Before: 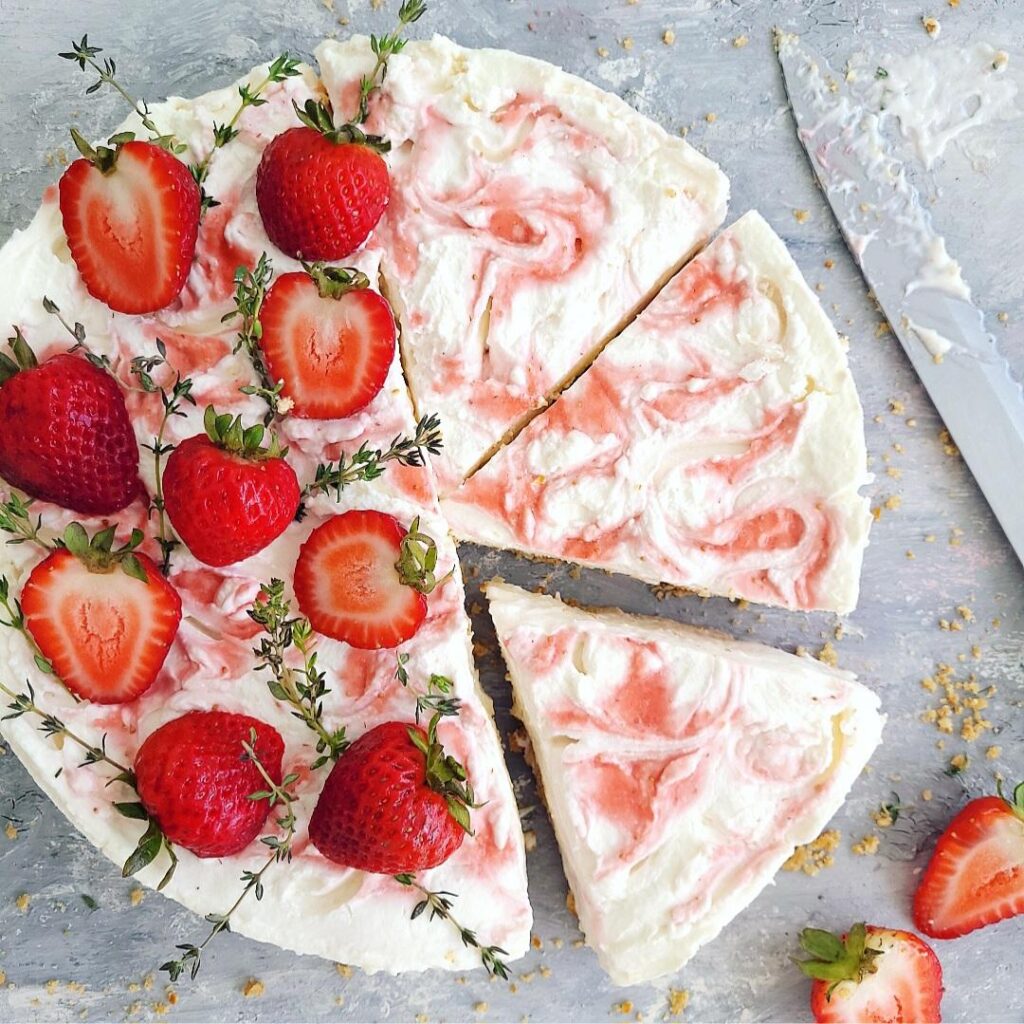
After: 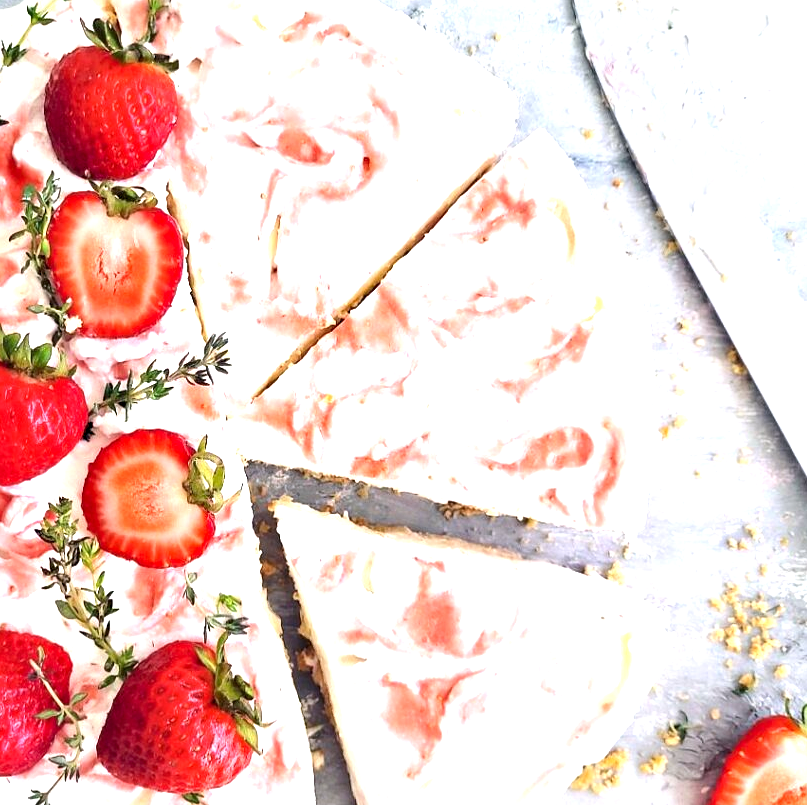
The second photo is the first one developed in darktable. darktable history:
crop and rotate: left 20.74%, top 7.912%, right 0.375%, bottom 13.378%
exposure: black level correction 0, exposure 1.015 EV, compensate exposure bias true, compensate highlight preservation false
white balance: red 1.009, blue 1.027
levels: mode automatic
contrast equalizer: y [[0.514, 0.573, 0.581, 0.508, 0.5, 0.5], [0.5 ×6], [0.5 ×6], [0 ×6], [0 ×6]]
